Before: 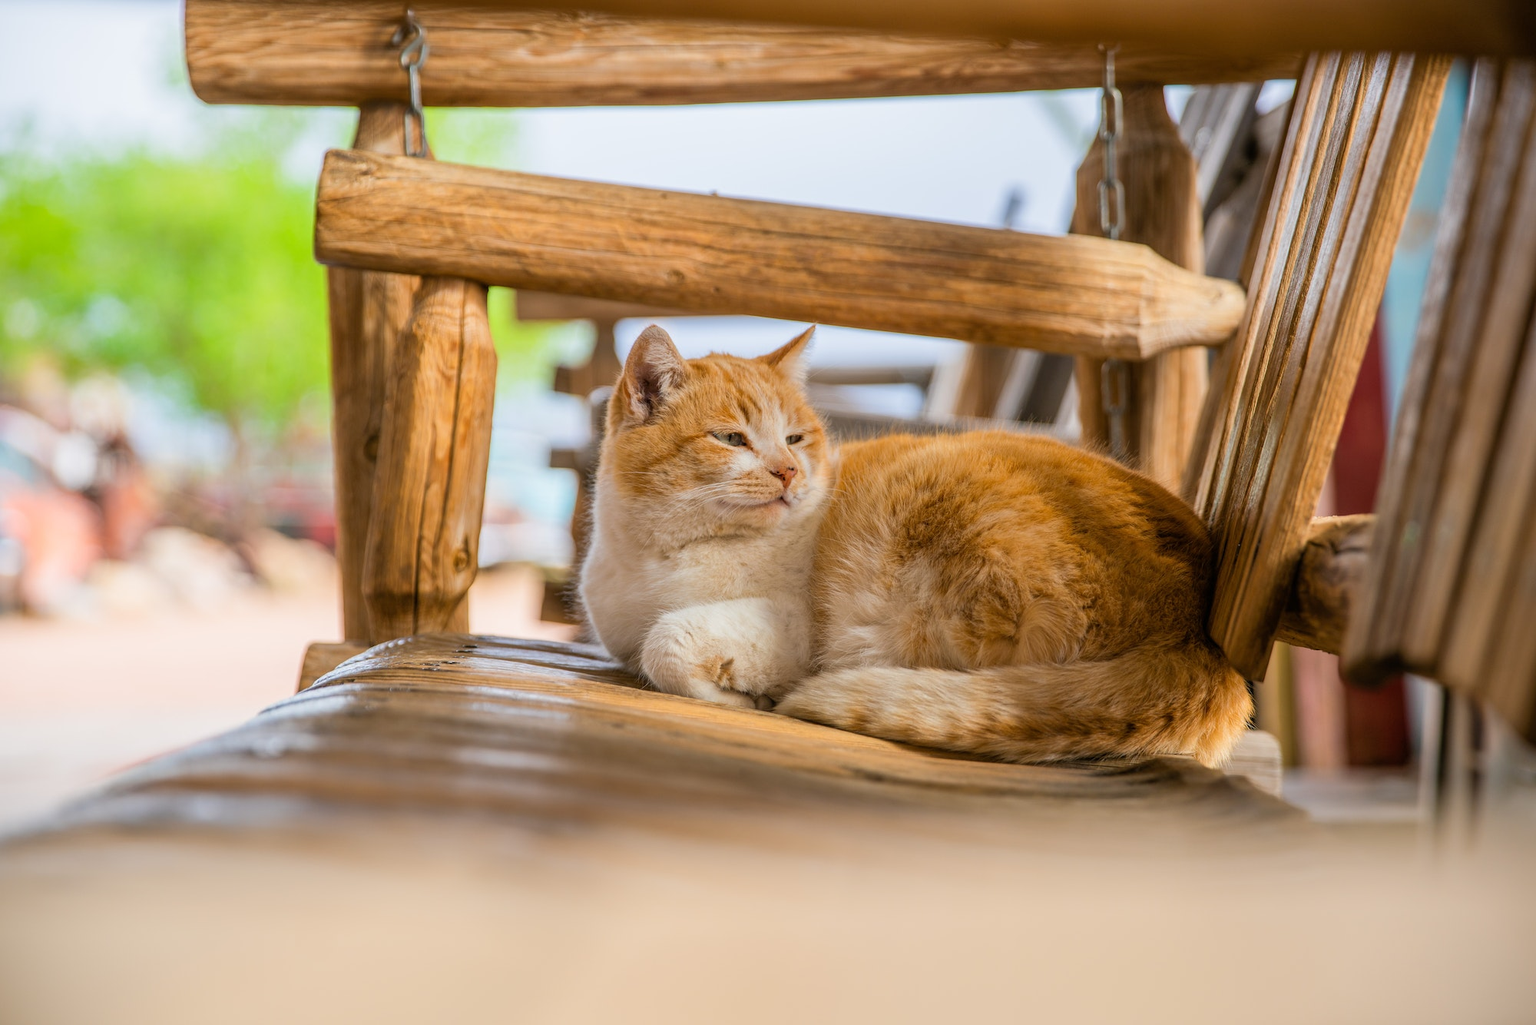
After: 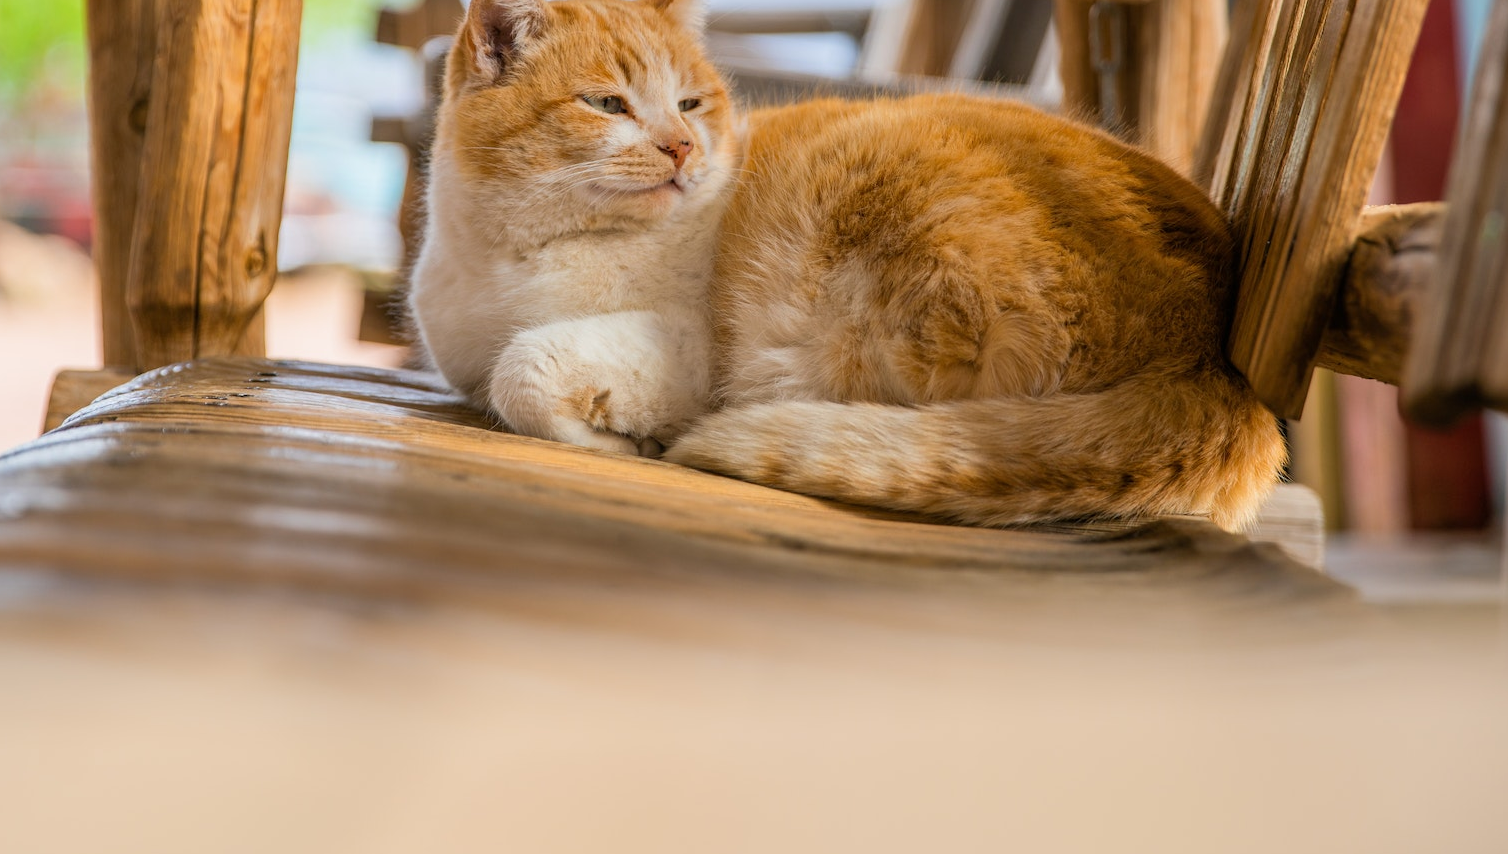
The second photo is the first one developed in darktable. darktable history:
crop and rotate: left 17.276%, top 35.035%, right 7.305%, bottom 0.944%
